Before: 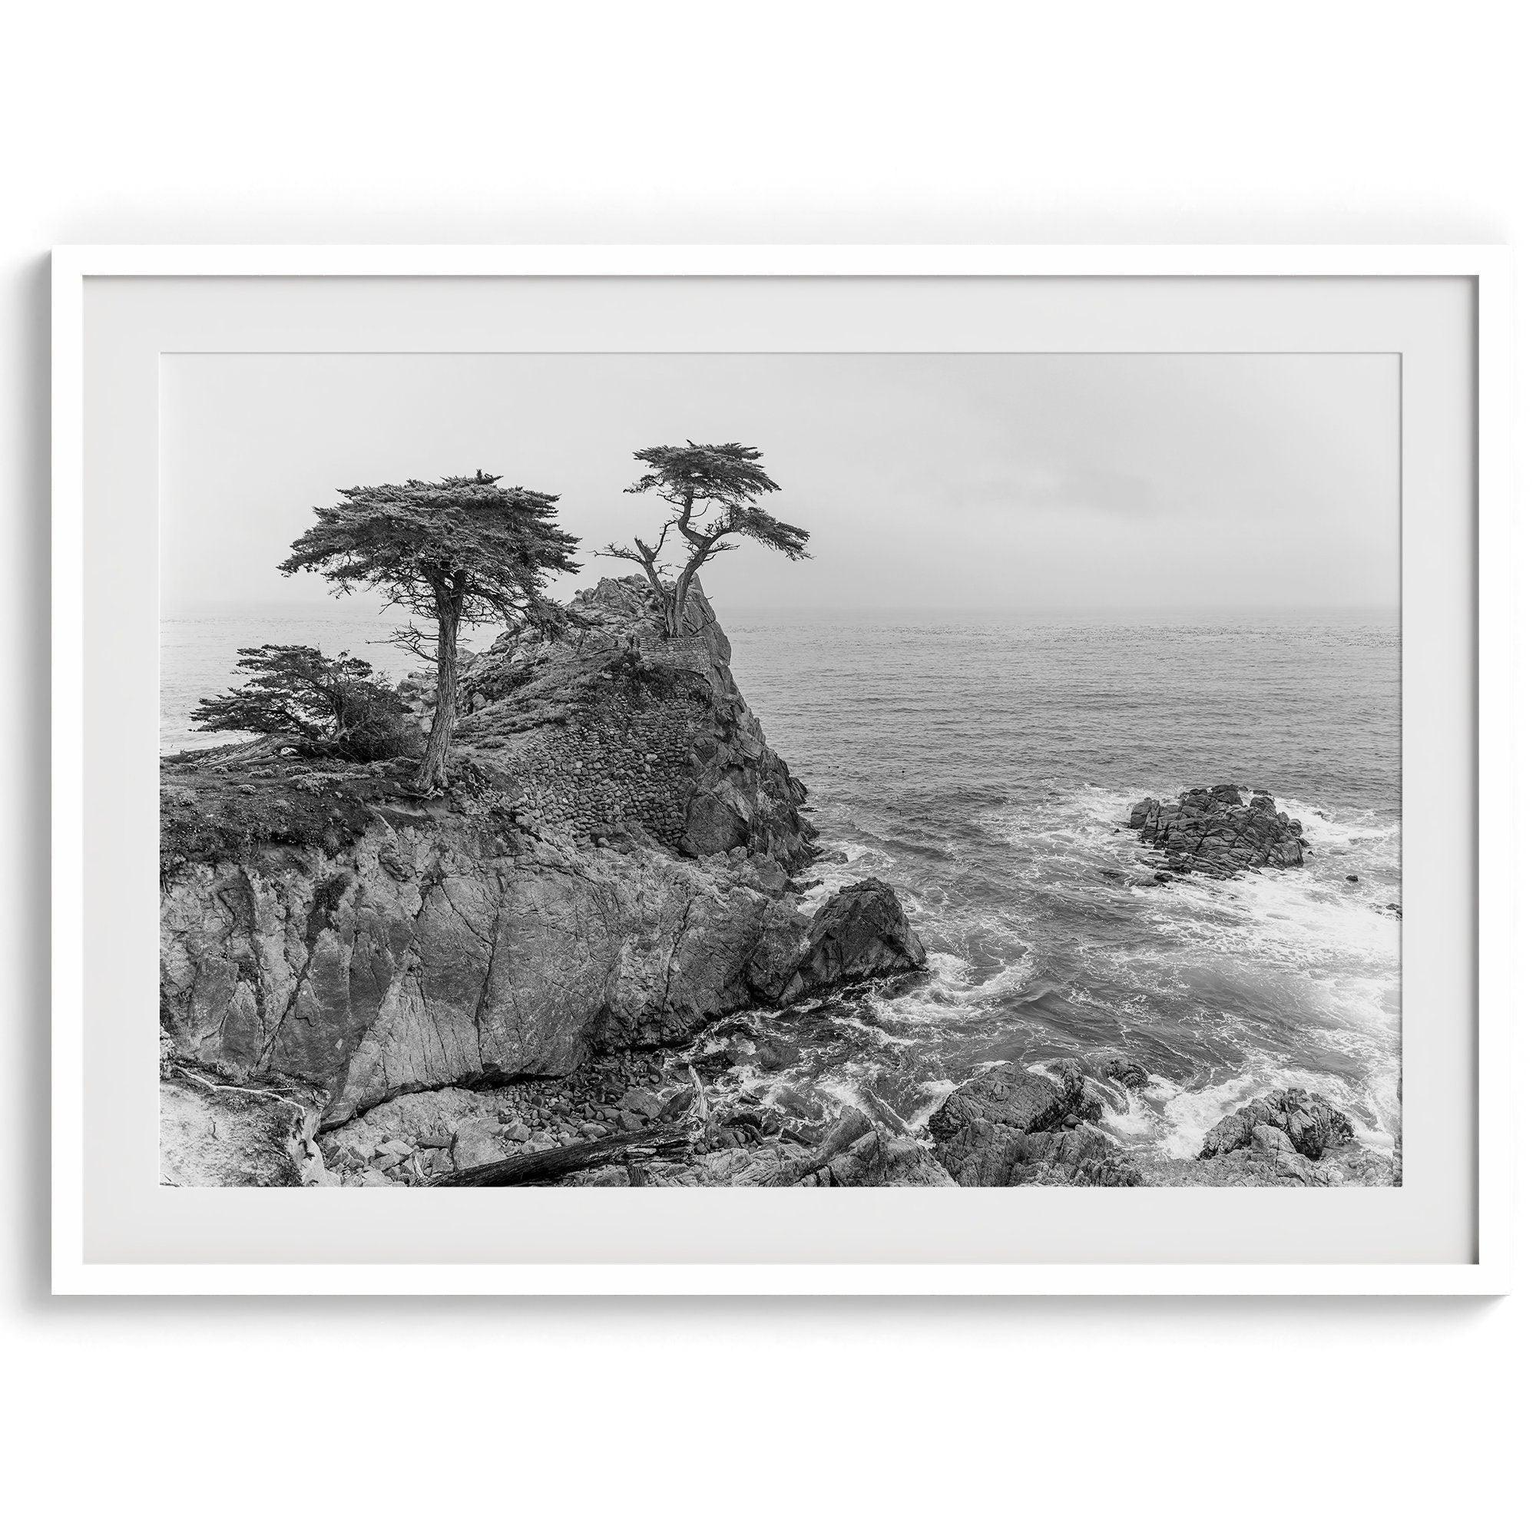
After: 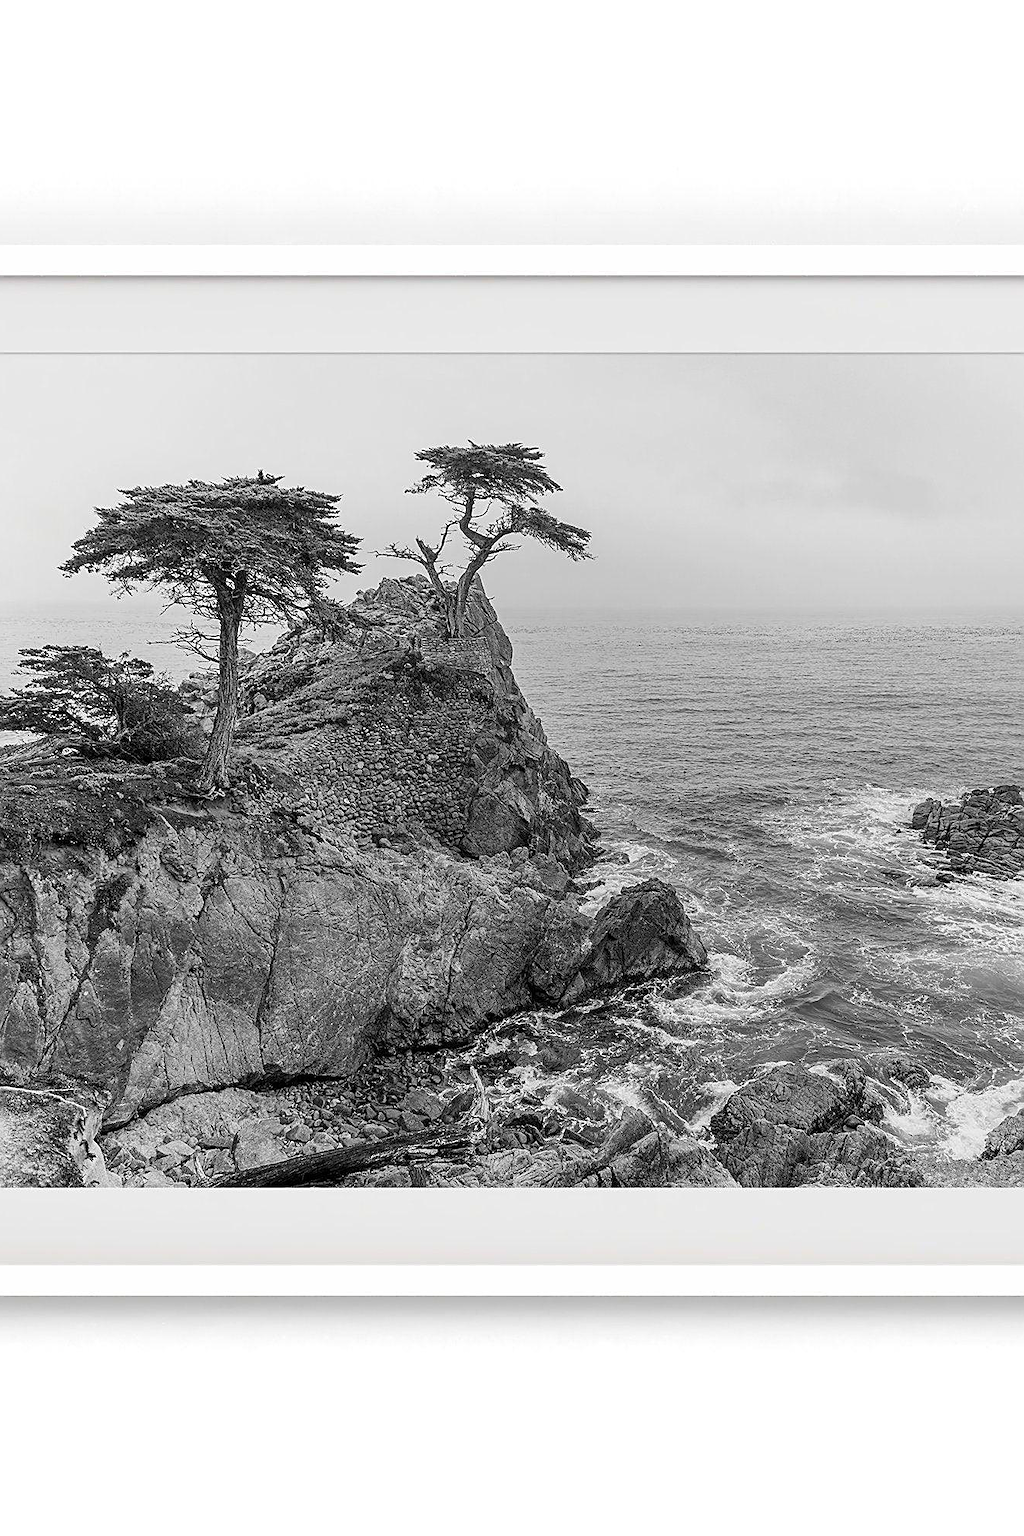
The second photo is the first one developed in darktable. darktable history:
crop and rotate: left 14.292%, right 19.041%
sharpen: on, module defaults
color balance rgb: perceptual saturation grading › global saturation 20%, global vibrance 20%
